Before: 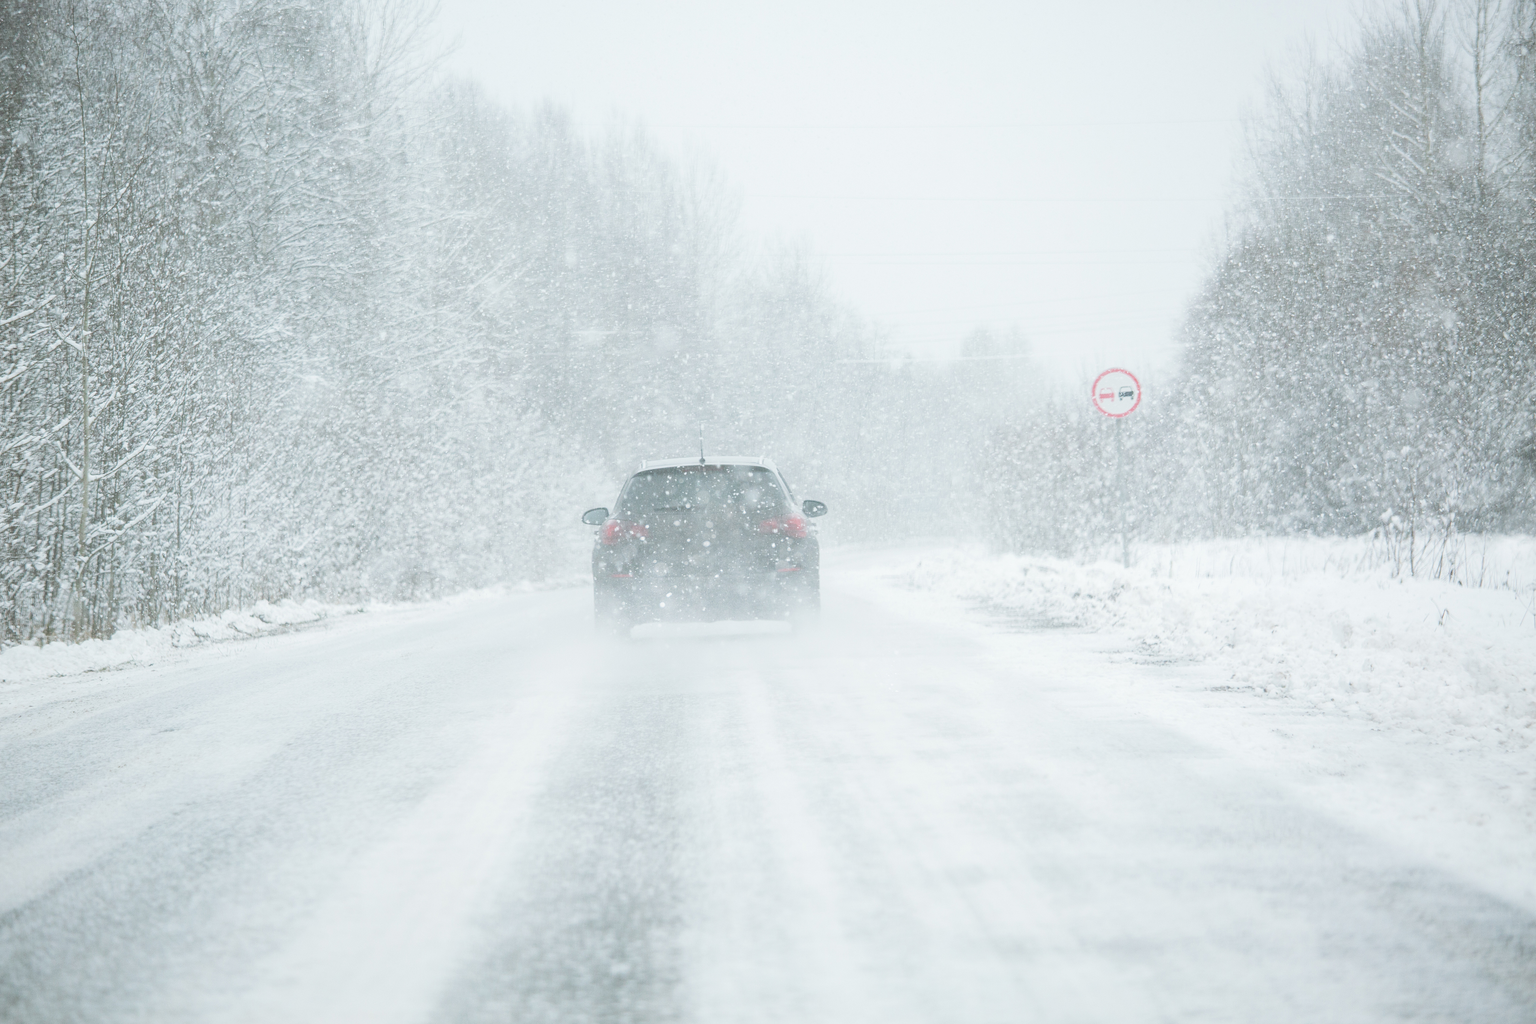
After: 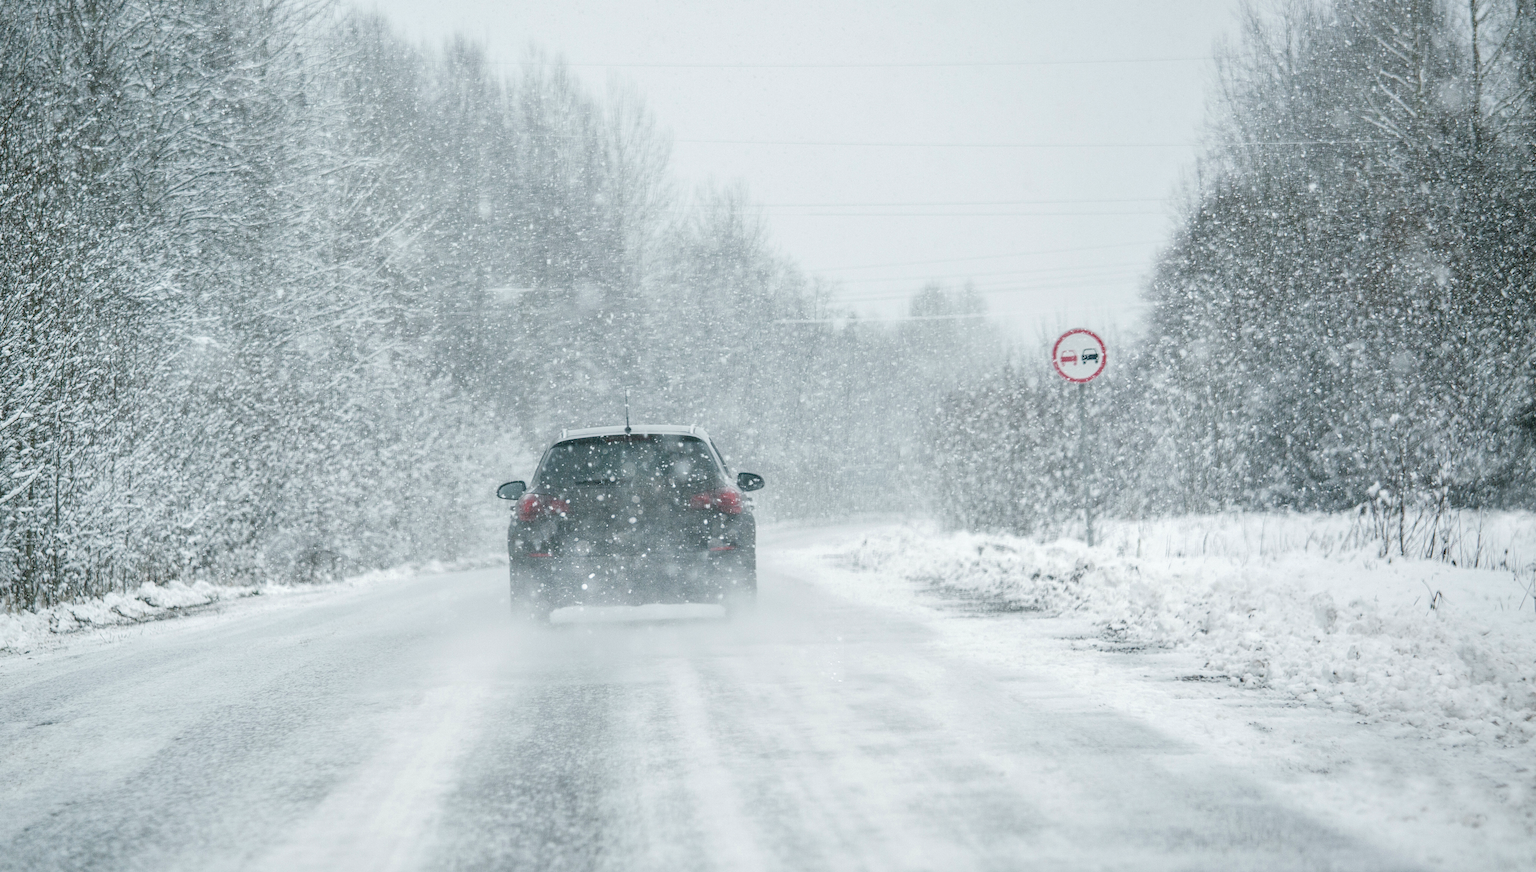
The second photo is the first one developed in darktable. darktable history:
sharpen: radius 5.363, amount 0.31, threshold 26.395
exposure: exposure -0.061 EV, compensate exposure bias true, compensate highlight preservation false
shadows and highlights: shadows 32.36, highlights -31.73, soften with gaussian
local contrast: highlights 22%, detail 150%
color balance rgb: linear chroma grading › global chroma 15.218%, perceptual saturation grading › global saturation 0.716%
crop: left 8.244%, top 6.544%, bottom 15.273%
contrast brightness saturation: brightness -0.218, saturation 0.083
haze removal: compatibility mode true, adaptive false
